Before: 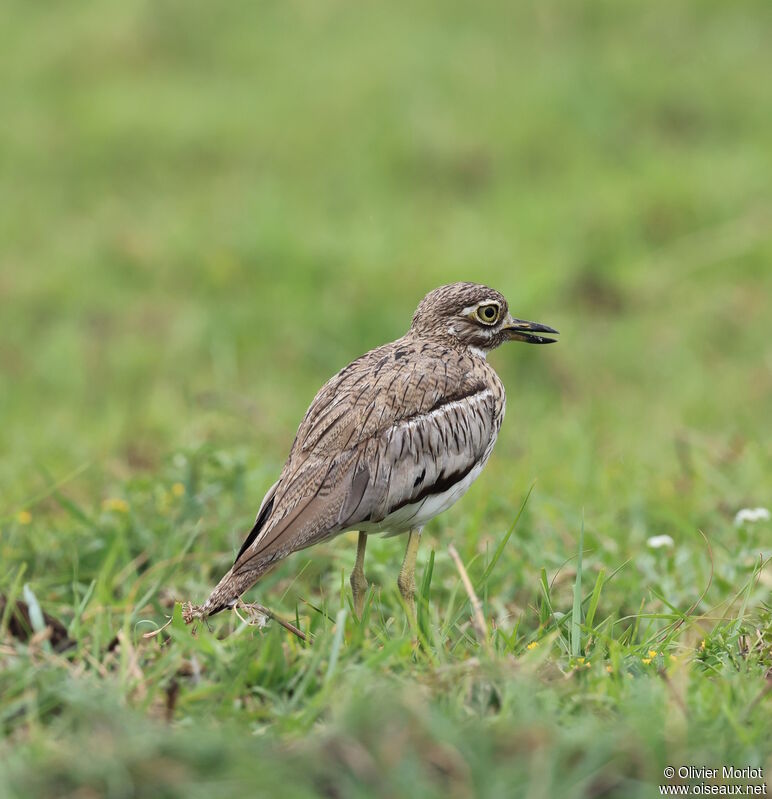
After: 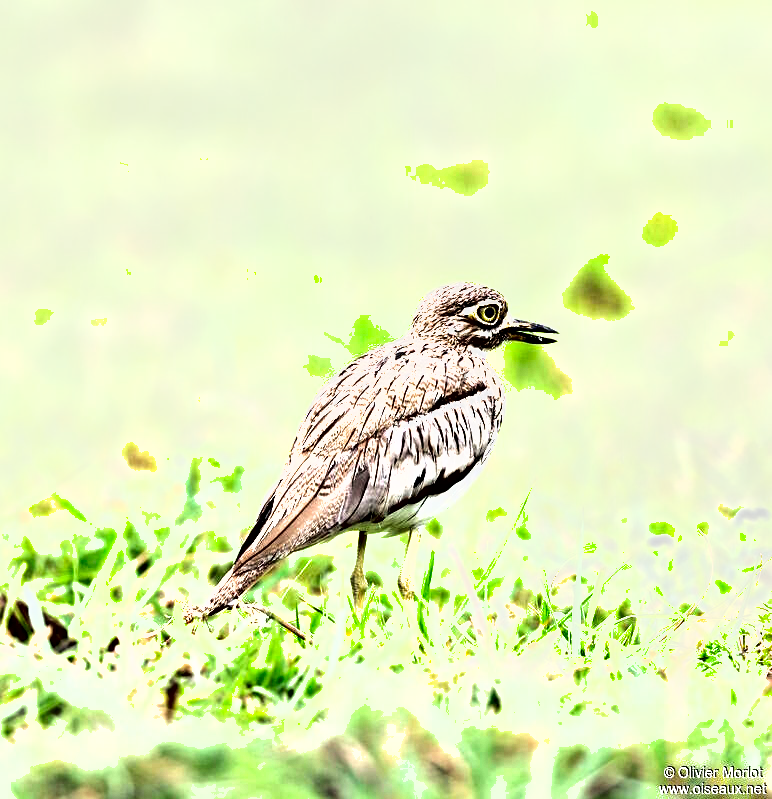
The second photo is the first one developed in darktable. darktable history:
exposure: exposure 2.003 EV, compensate exposure bias true, compensate highlight preservation false
shadows and highlights: shadows 60.05, soften with gaussian
